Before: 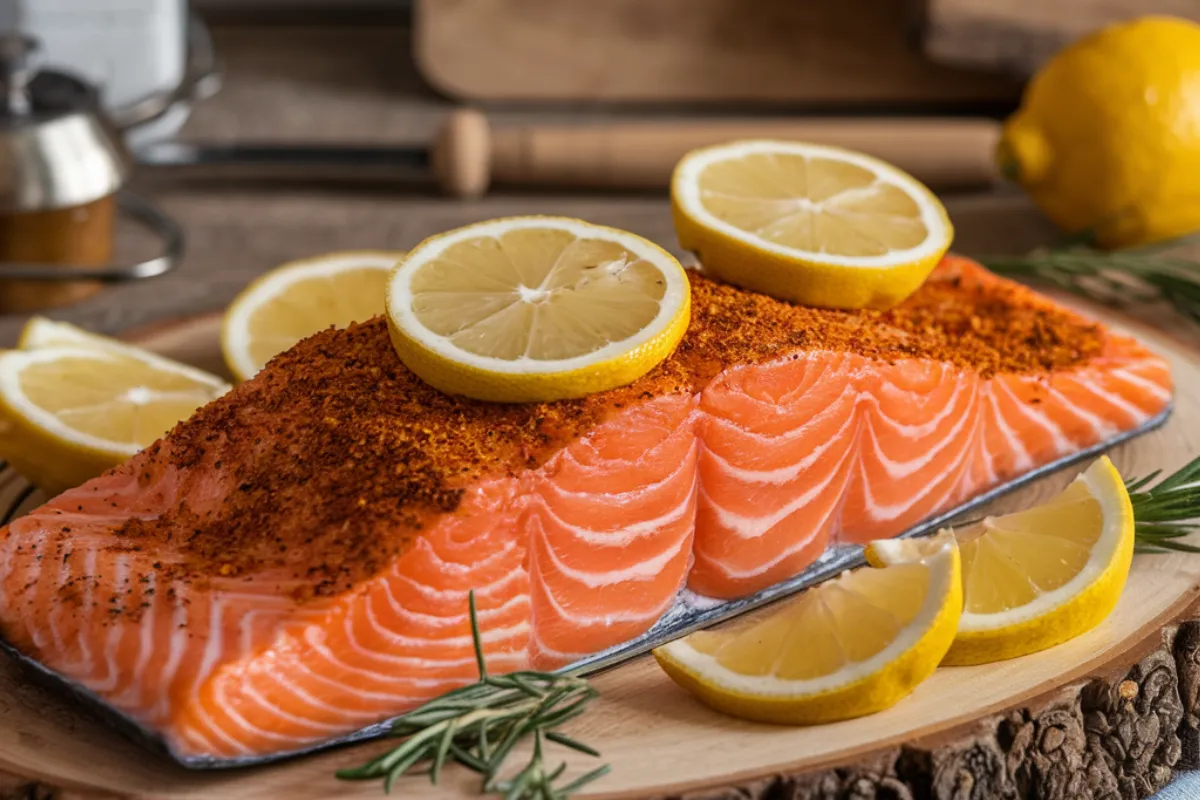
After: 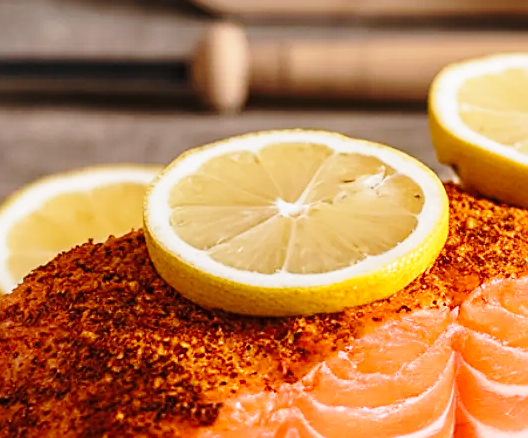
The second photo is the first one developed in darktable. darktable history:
crop: left 20.248%, top 10.86%, right 35.675%, bottom 34.321%
white balance: red 1.009, blue 1.027
sharpen: on, module defaults
base curve: curves: ch0 [(0, 0) (0.028, 0.03) (0.121, 0.232) (0.46, 0.748) (0.859, 0.968) (1, 1)], preserve colors none
